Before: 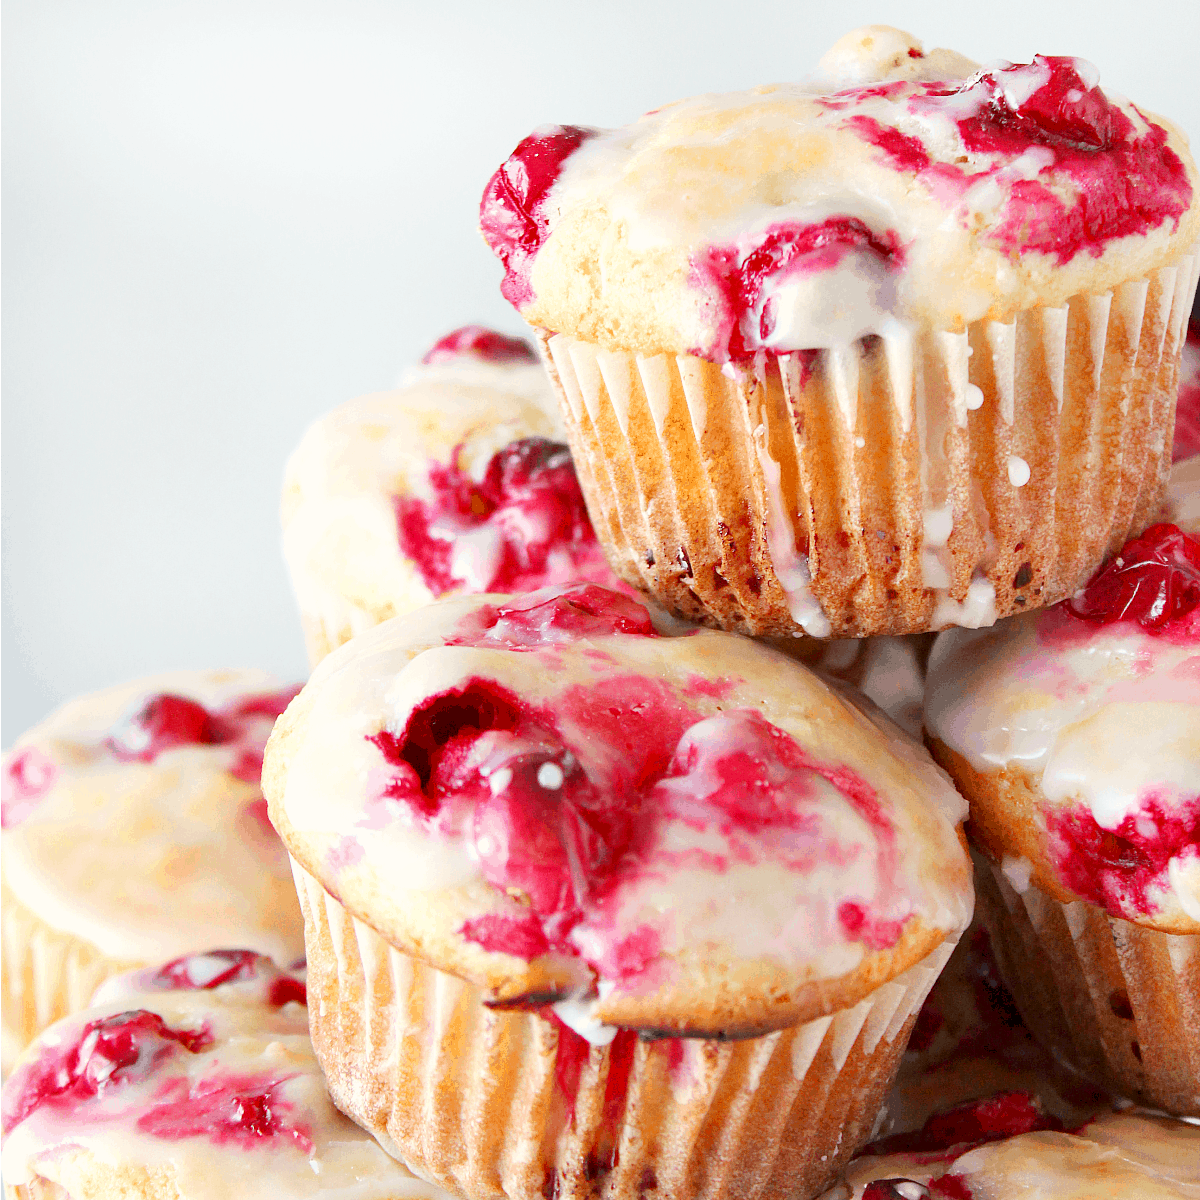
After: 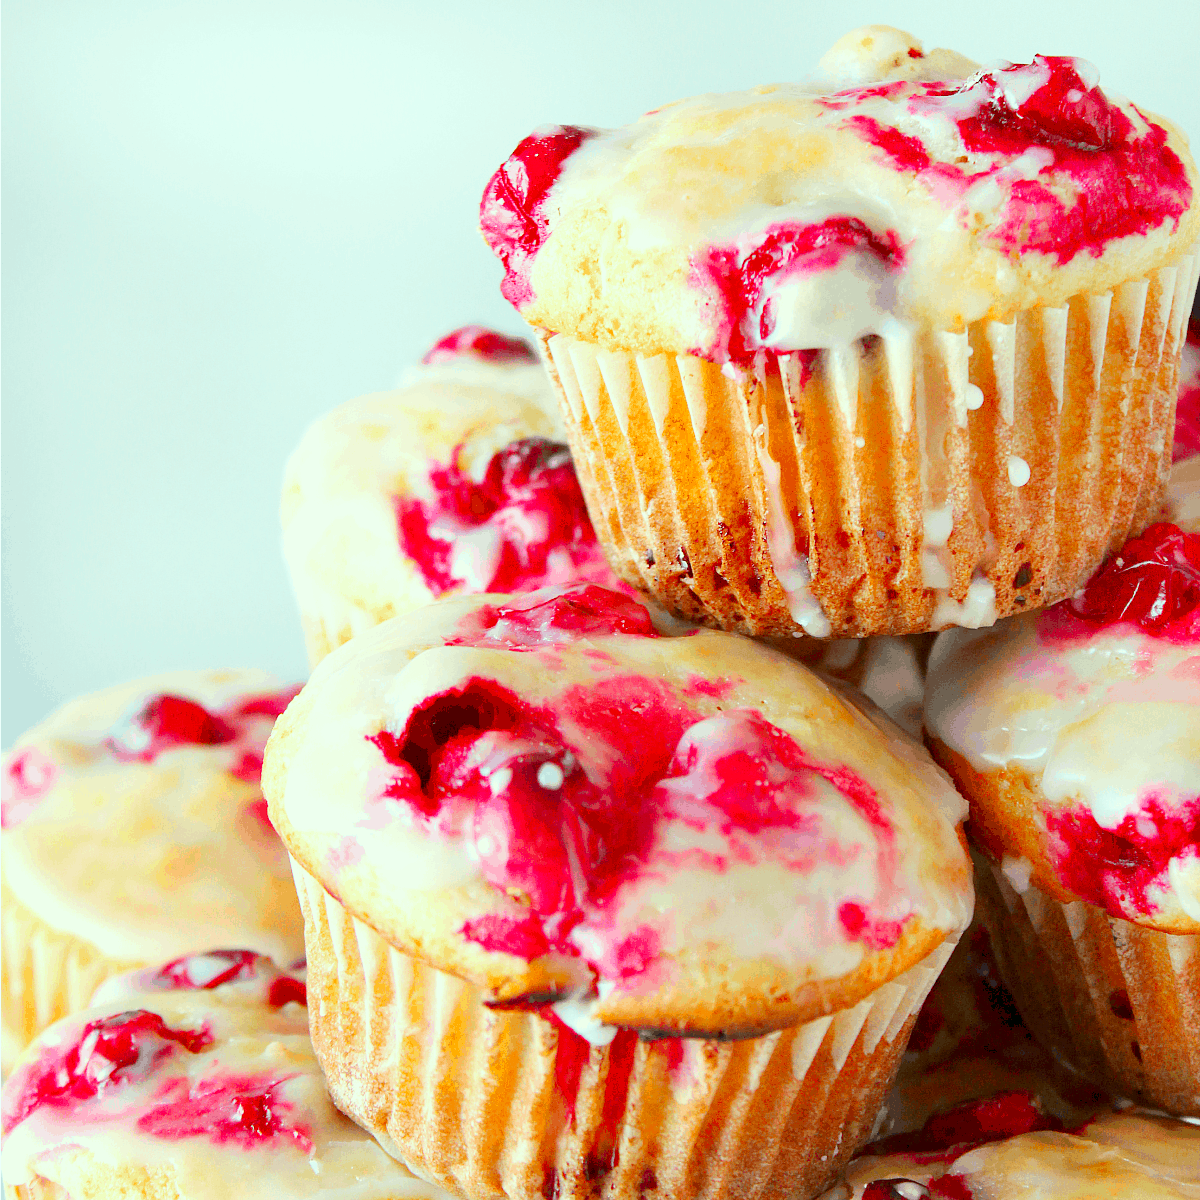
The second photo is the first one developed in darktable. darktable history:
color correction: highlights a* -7.32, highlights b* 1.39, shadows a* -3.62, saturation 1.37
